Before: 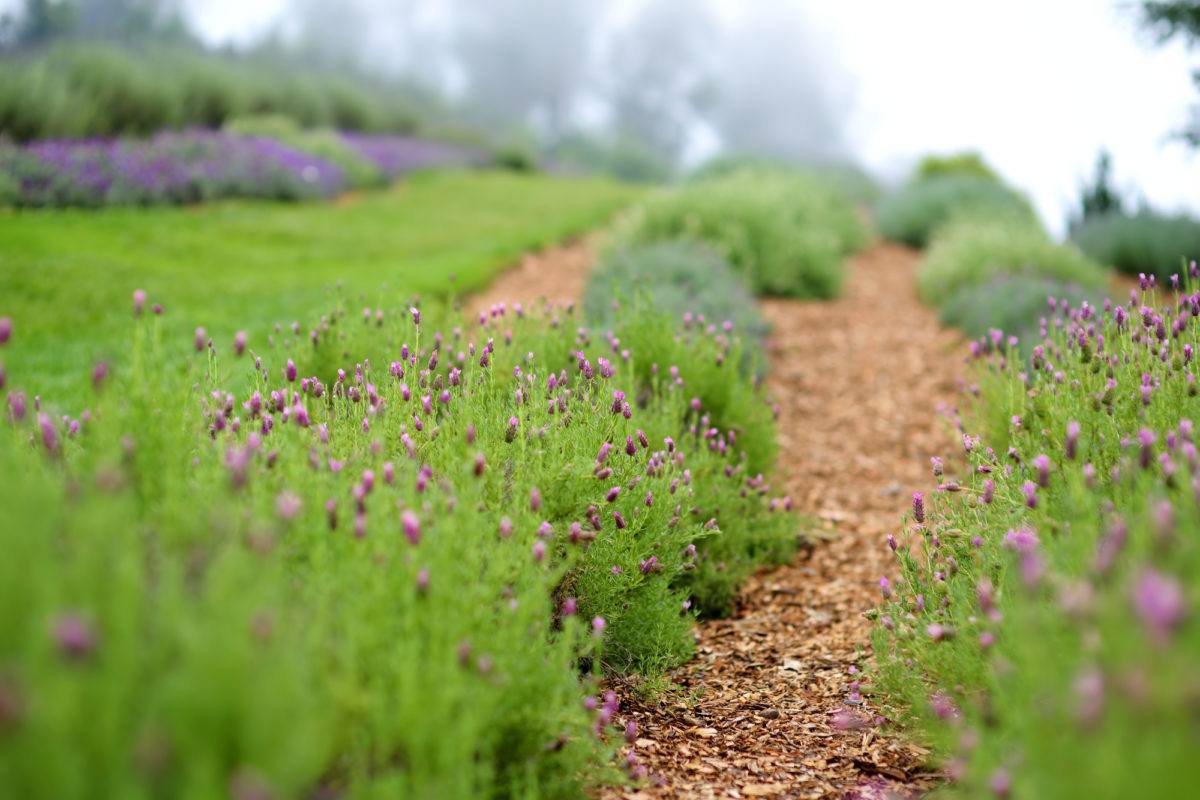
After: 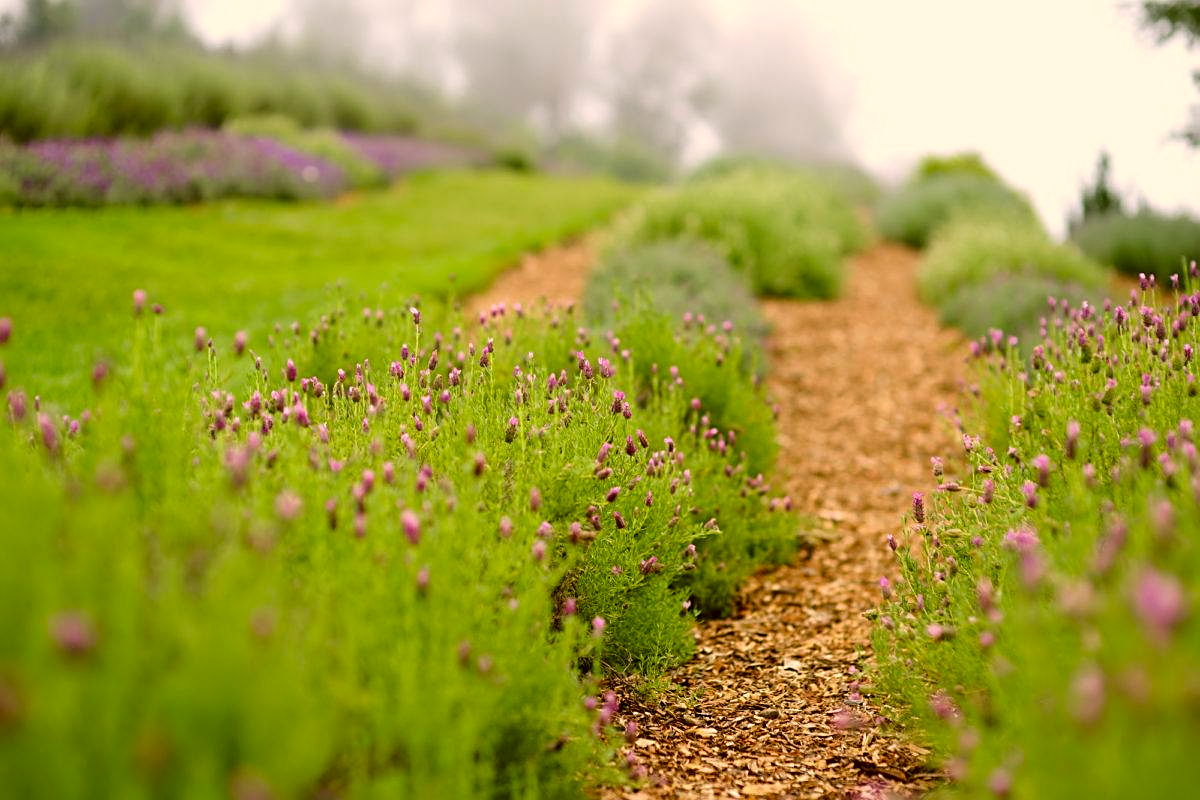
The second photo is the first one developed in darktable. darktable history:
color correction: highlights a* 8.98, highlights b* 15.09, shadows a* -0.49, shadows b* 26.52
sharpen: on, module defaults
